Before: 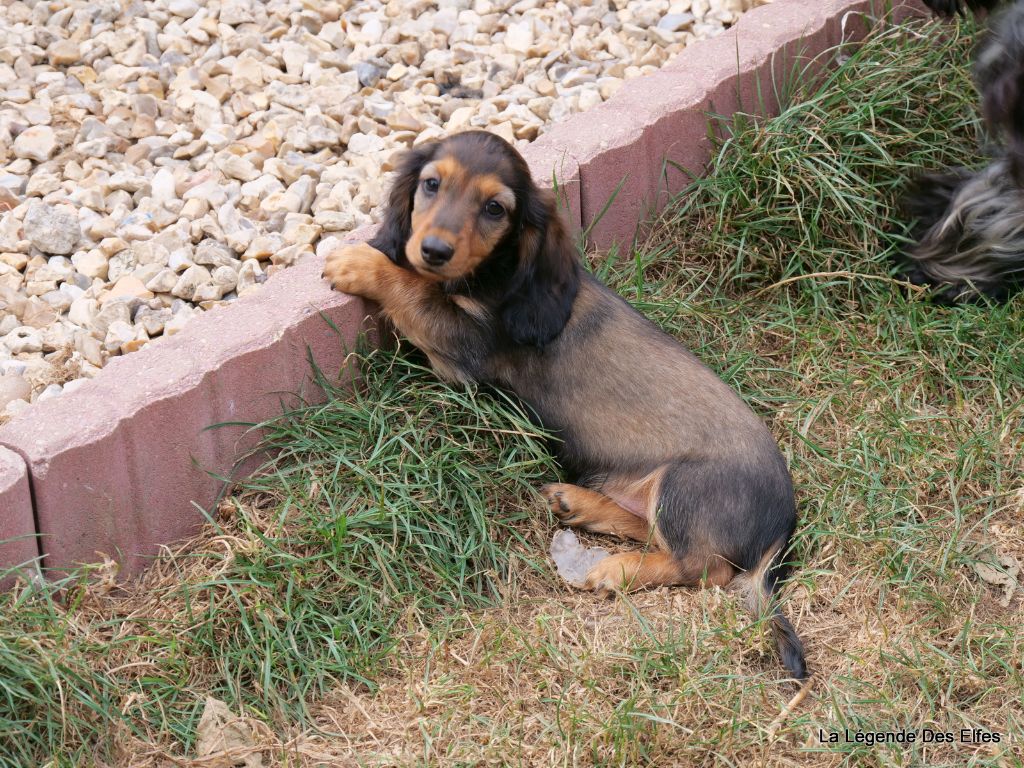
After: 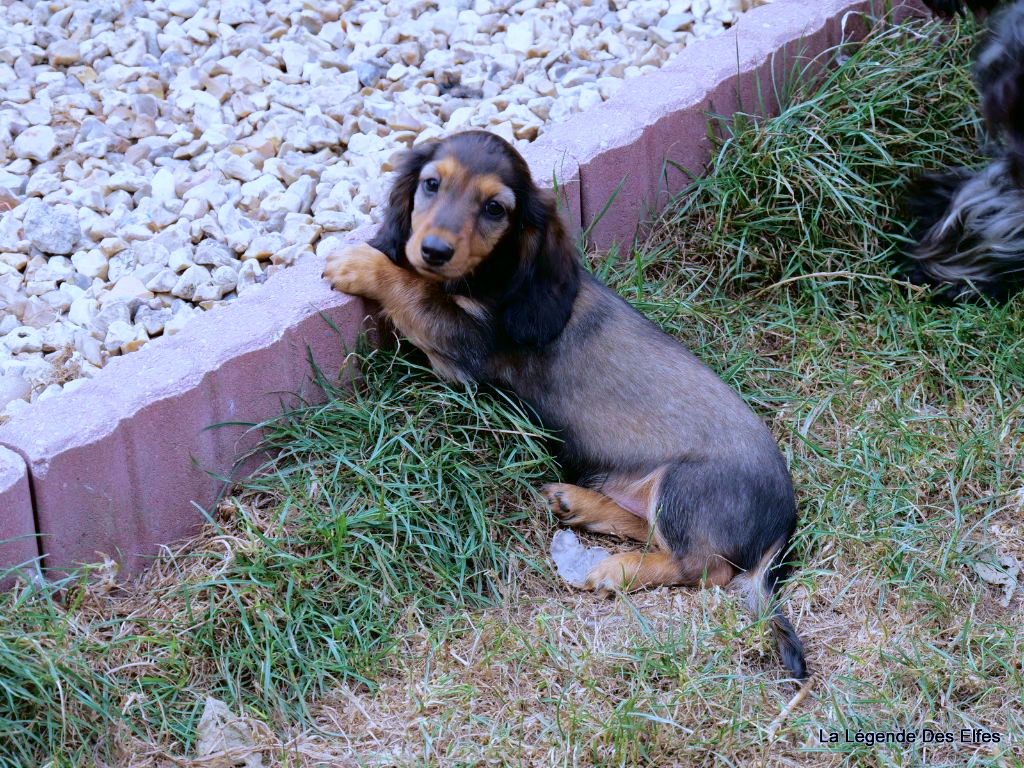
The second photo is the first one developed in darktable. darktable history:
white balance: red 0.871, blue 1.249
fill light: exposure -2 EV, width 8.6
velvia: on, module defaults
